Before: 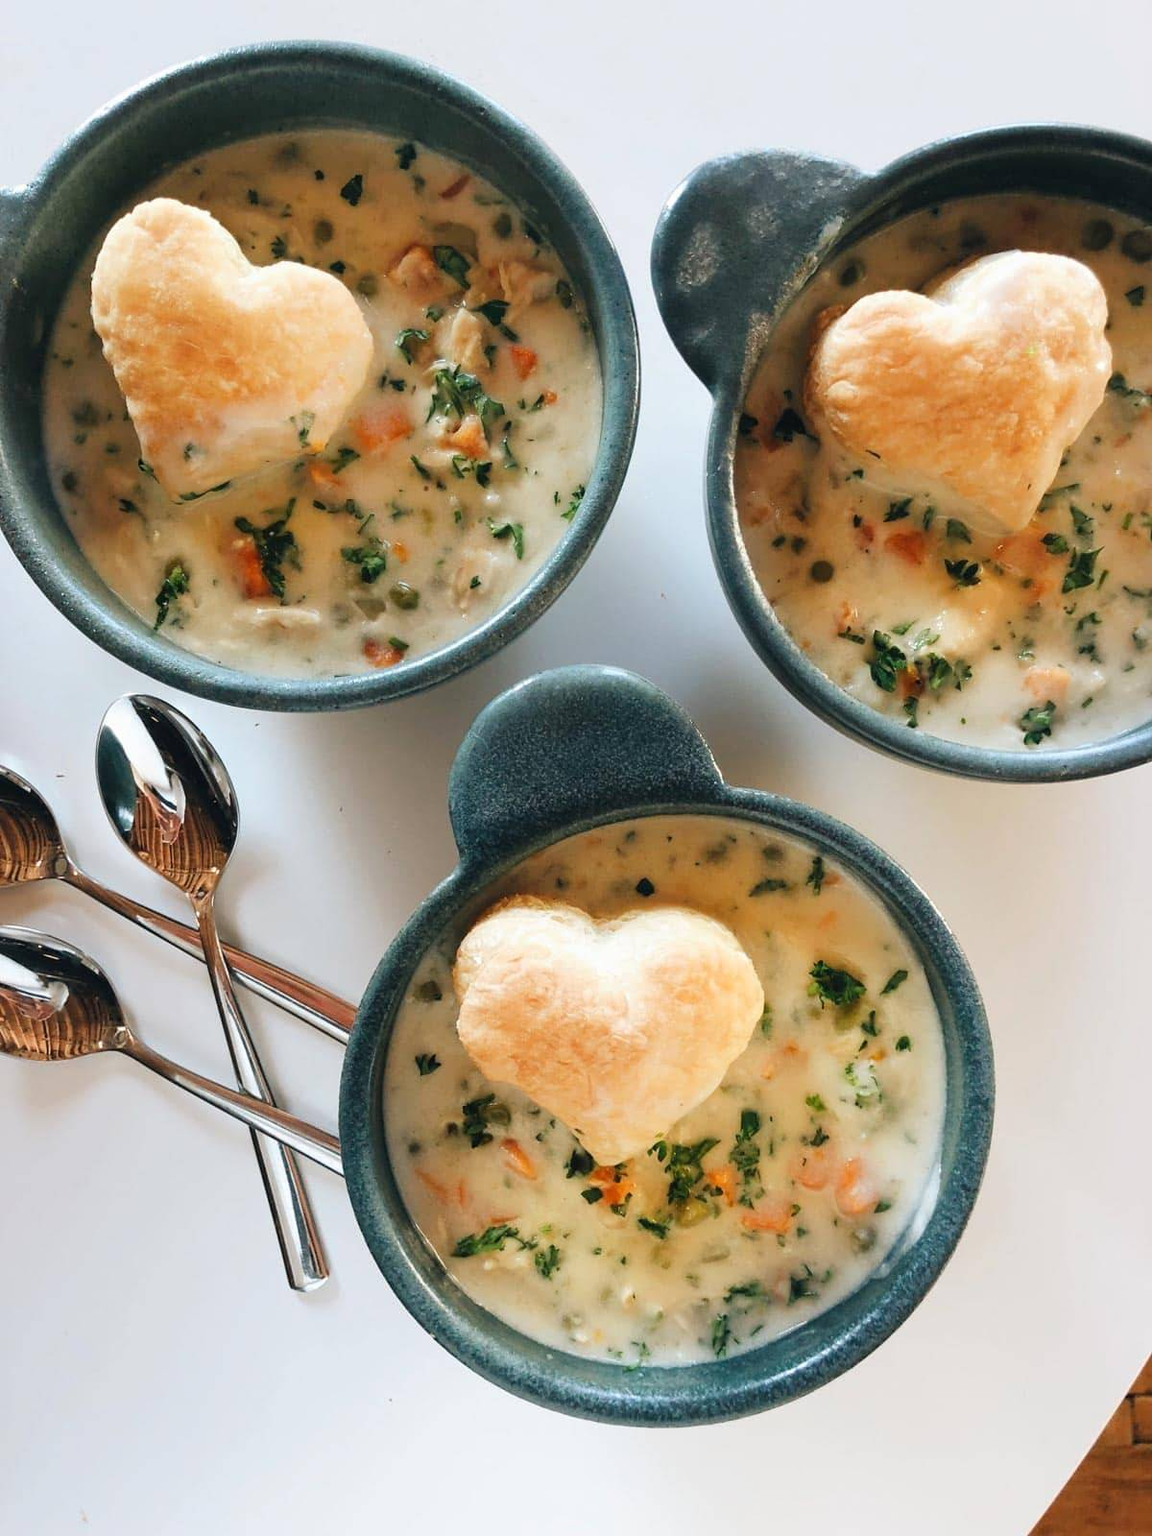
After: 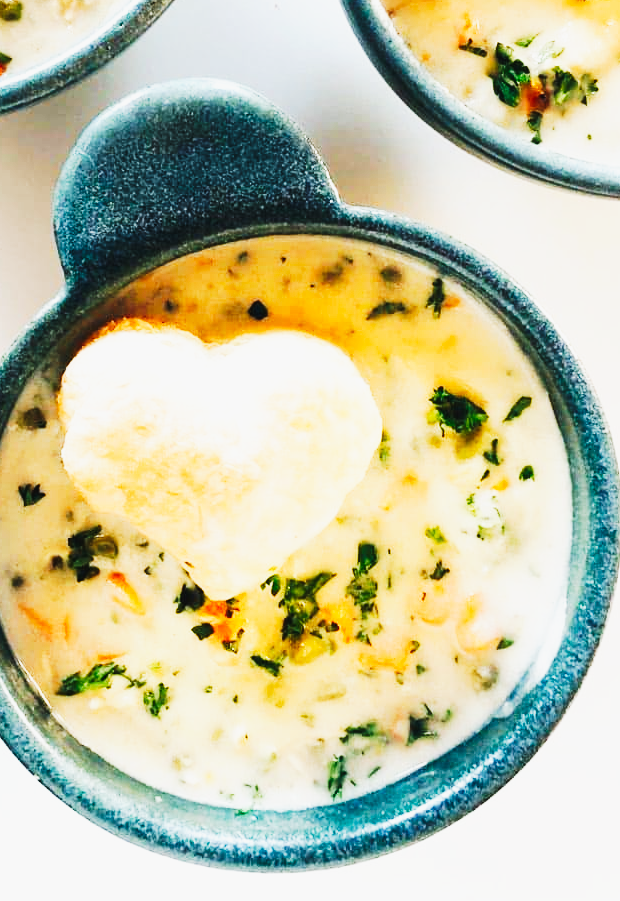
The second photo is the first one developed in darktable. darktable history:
crop: left 34.554%, top 38.416%, right 13.736%, bottom 5.267%
base curve: curves: ch0 [(0, 0) (0.007, 0.004) (0.027, 0.03) (0.046, 0.07) (0.207, 0.54) (0.442, 0.872) (0.673, 0.972) (1, 1)], preserve colors none
tone curve: curves: ch0 [(0, 0.023) (0.217, 0.19) (0.754, 0.801) (1, 0.977)]; ch1 [(0, 0) (0.392, 0.398) (0.5, 0.5) (0.521, 0.528) (0.56, 0.577) (1, 1)]; ch2 [(0, 0) (0.5, 0.5) (0.579, 0.561) (0.65, 0.657) (1, 1)], preserve colors none
